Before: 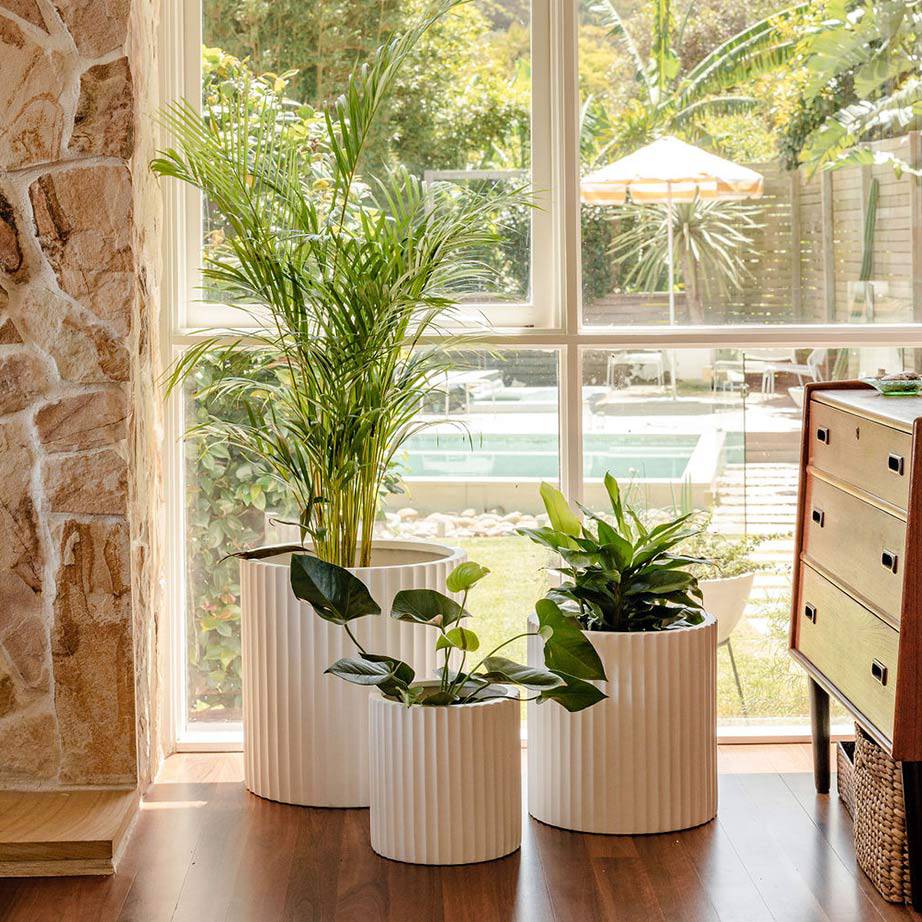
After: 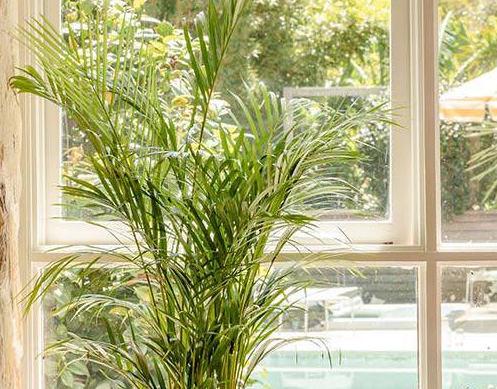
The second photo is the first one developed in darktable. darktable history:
crop: left 15.306%, top 9.065%, right 30.789%, bottom 48.638%
tone equalizer: on, module defaults
